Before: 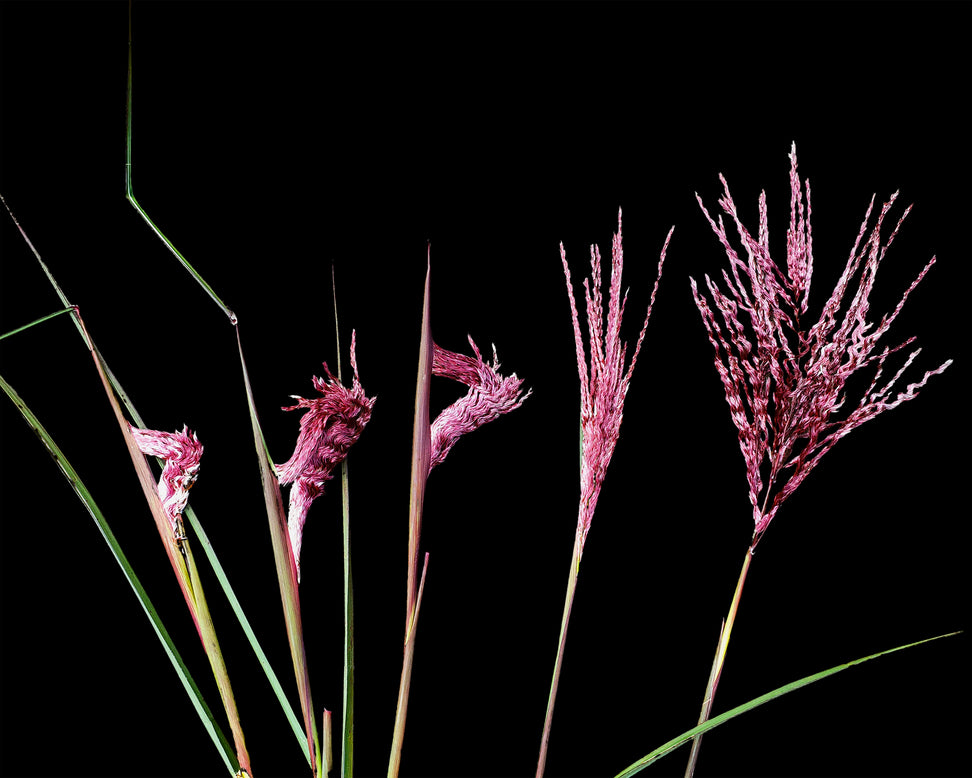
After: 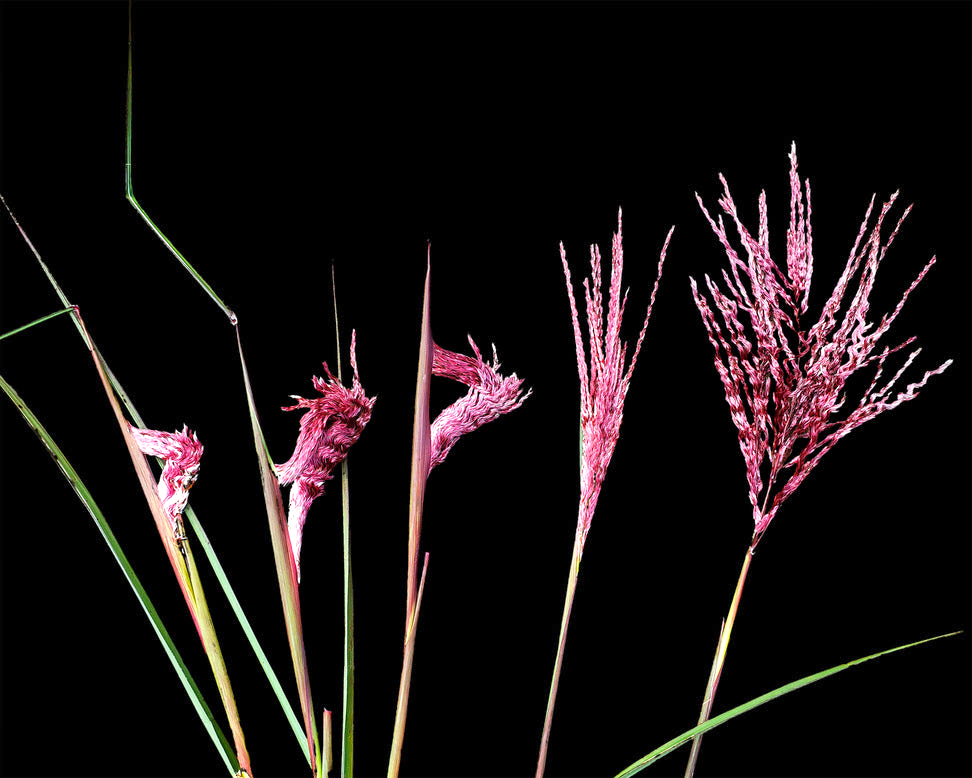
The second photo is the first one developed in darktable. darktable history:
local contrast: mode bilateral grid, contrast 20, coarseness 50, detail 141%, midtone range 0.2
levels: levels [0, 0.435, 0.917]
